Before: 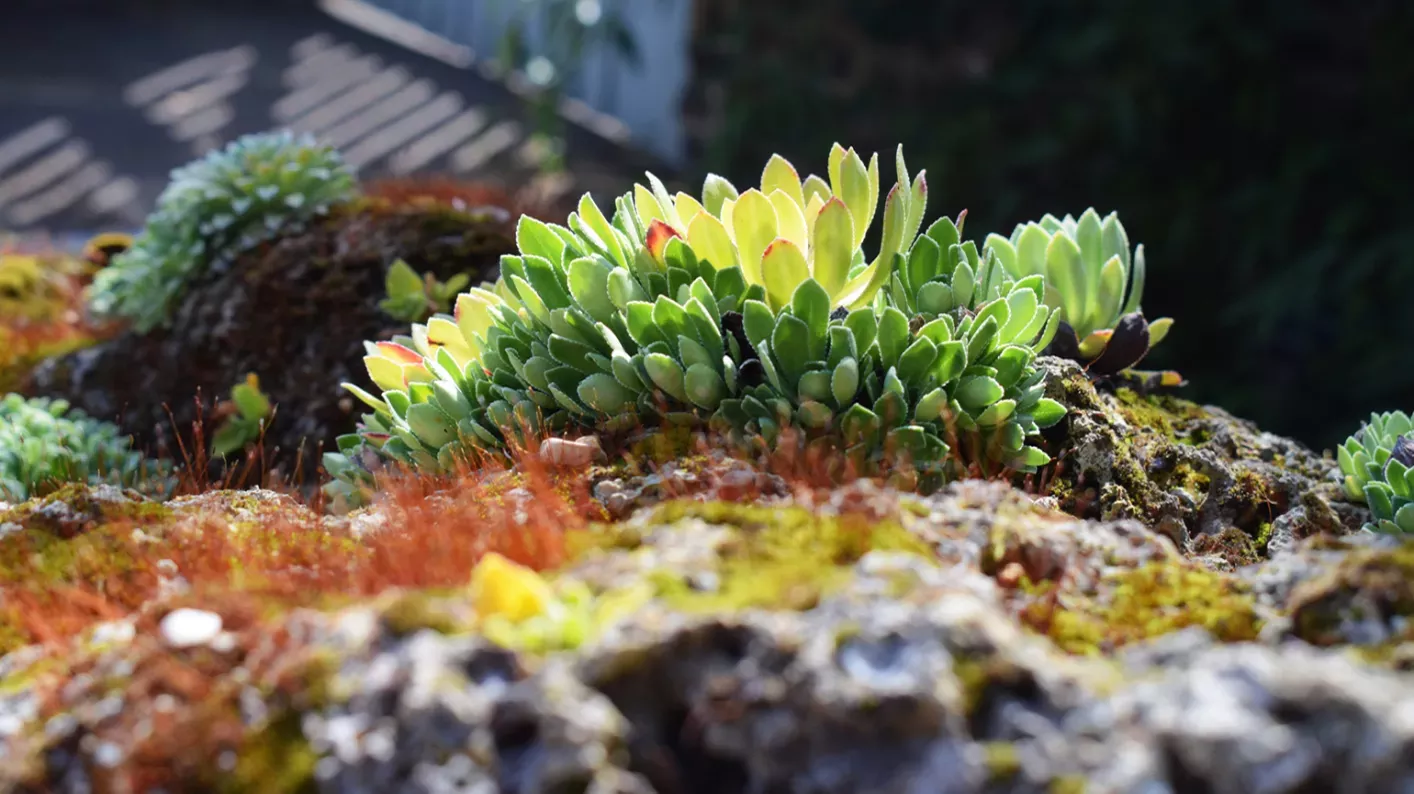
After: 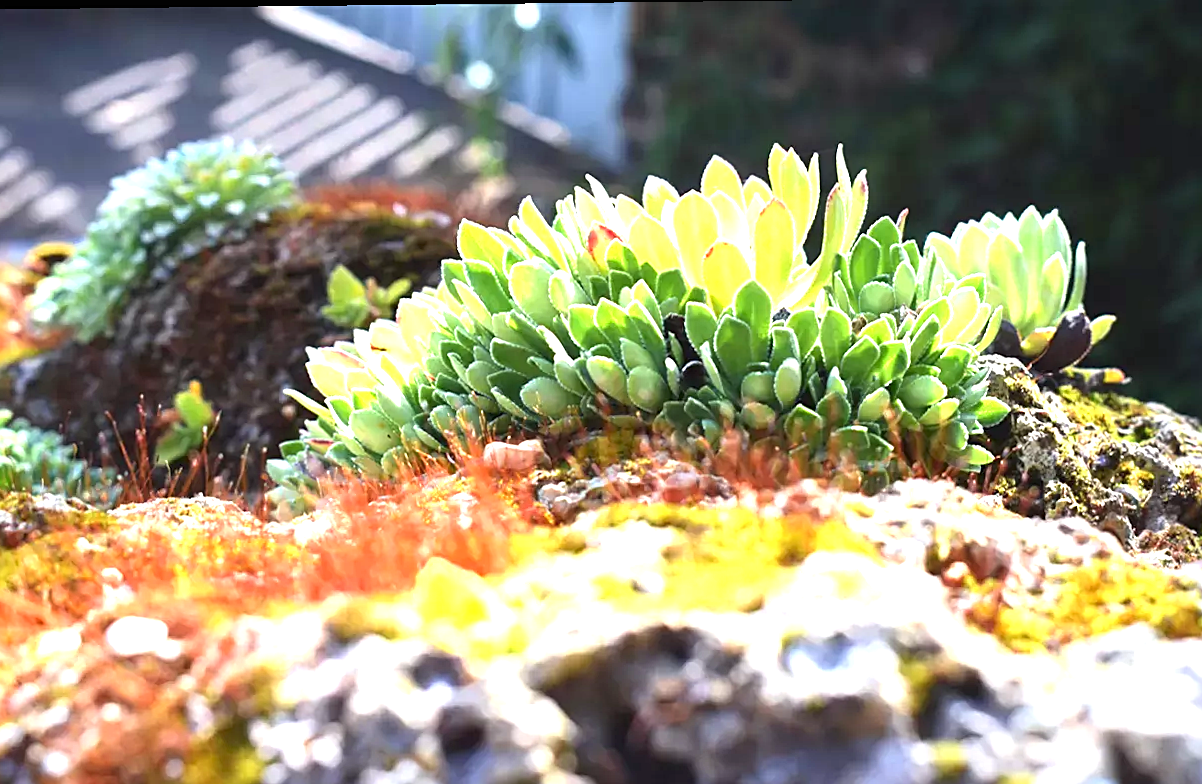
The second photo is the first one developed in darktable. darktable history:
sharpen: on, module defaults
exposure: black level correction 0, exposure 1.617 EV, compensate highlight preservation false
crop and rotate: angle 0.644°, left 4.319%, top 0.654%, right 11.175%, bottom 2.462%
